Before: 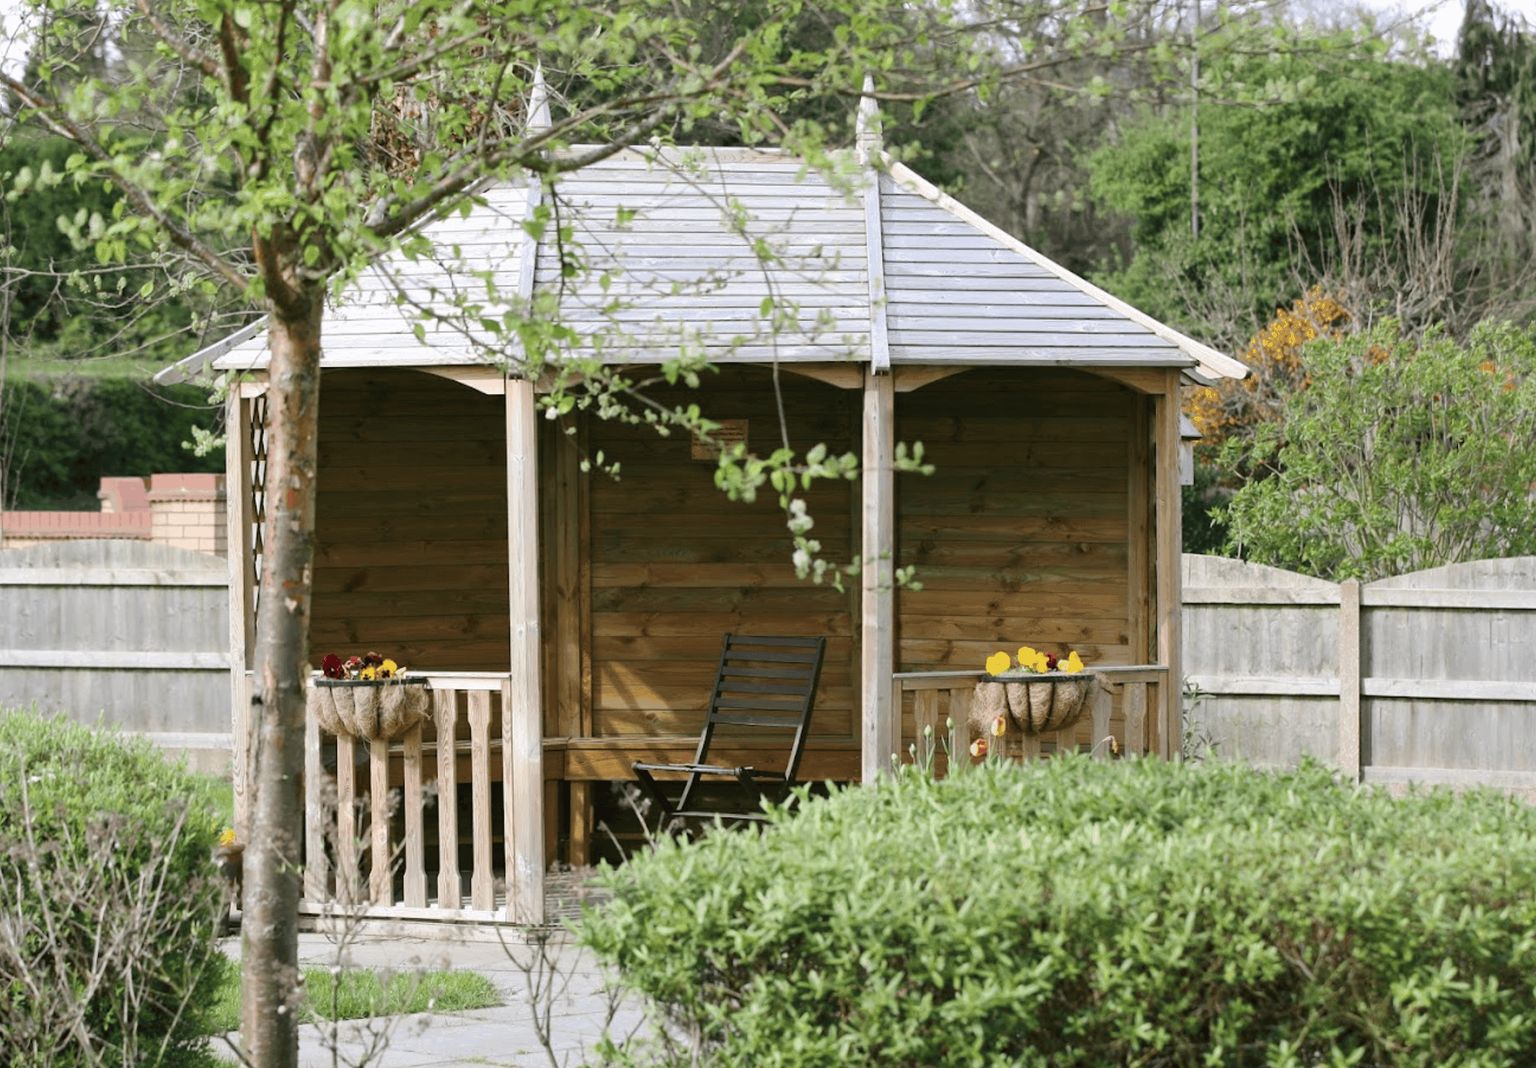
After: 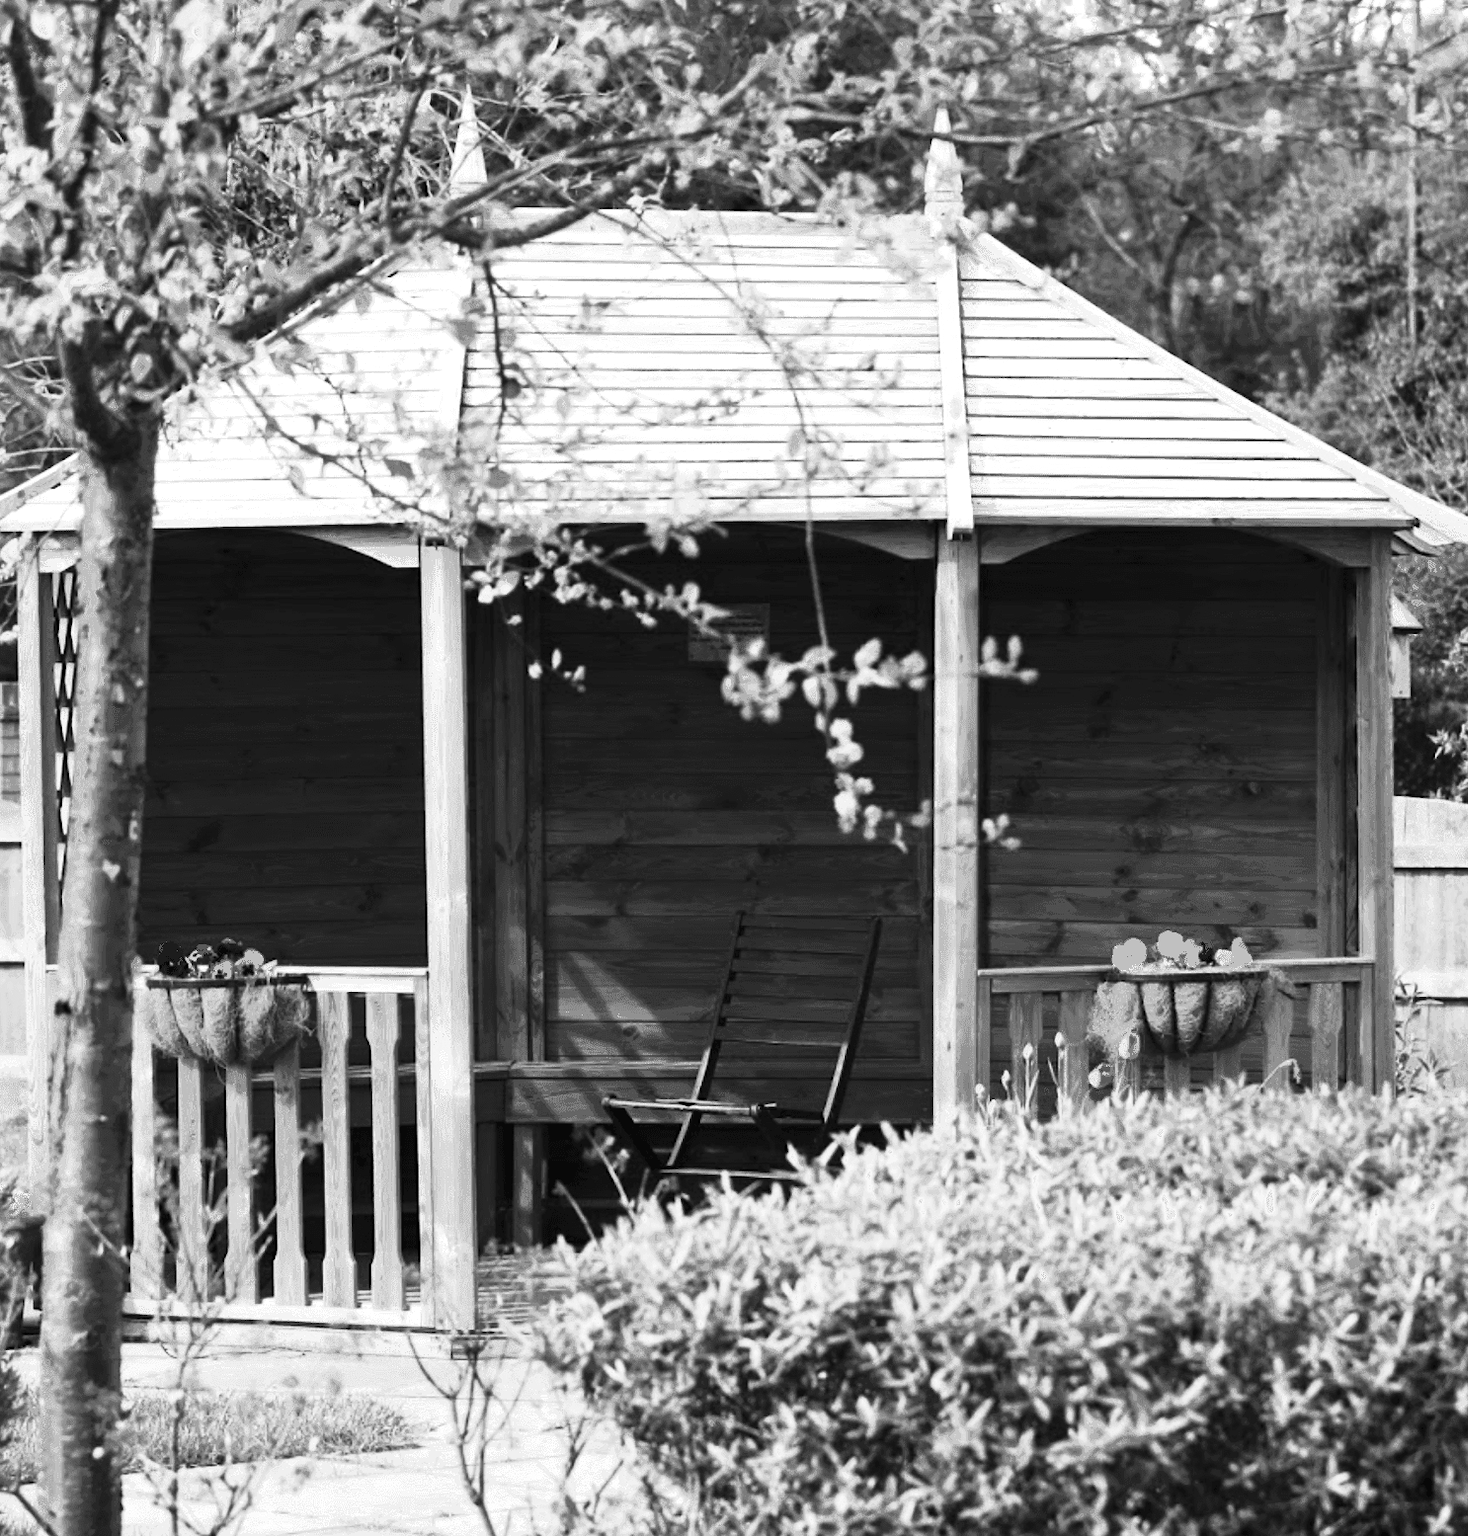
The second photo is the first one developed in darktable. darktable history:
levels: mode automatic
contrast brightness saturation: contrast 0.223
color zones: curves: ch0 [(0.002, 0.589) (0.107, 0.484) (0.146, 0.249) (0.217, 0.352) (0.309, 0.525) (0.39, 0.404) (0.455, 0.169) (0.597, 0.055) (0.724, 0.212) (0.775, 0.691) (0.869, 0.571) (1, 0.587)]; ch1 [(0, 0) (0.143, 0) (0.286, 0) (0.429, 0) (0.571, 0) (0.714, 0) (0.857, 0)]
crop and rotate: left 13.897%, right 19.642%
base curve: curves: ch0 [(0, 0) (0.257, 0.25) (0.482, 0.586) (0.757, 0.871) (1, 1)]
